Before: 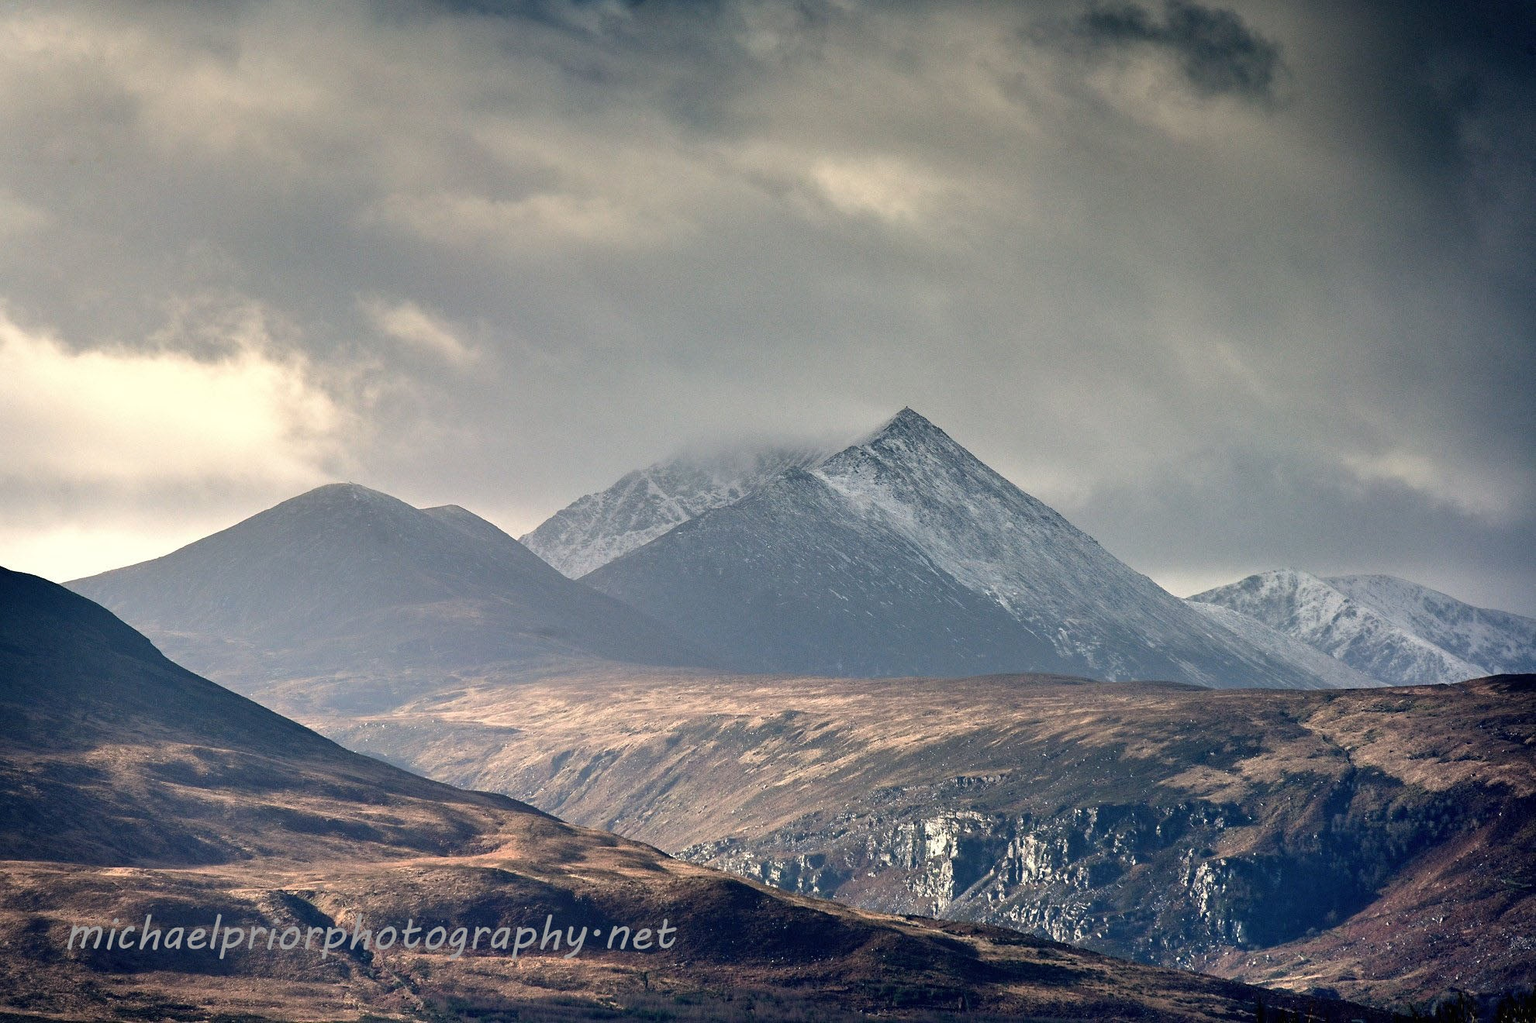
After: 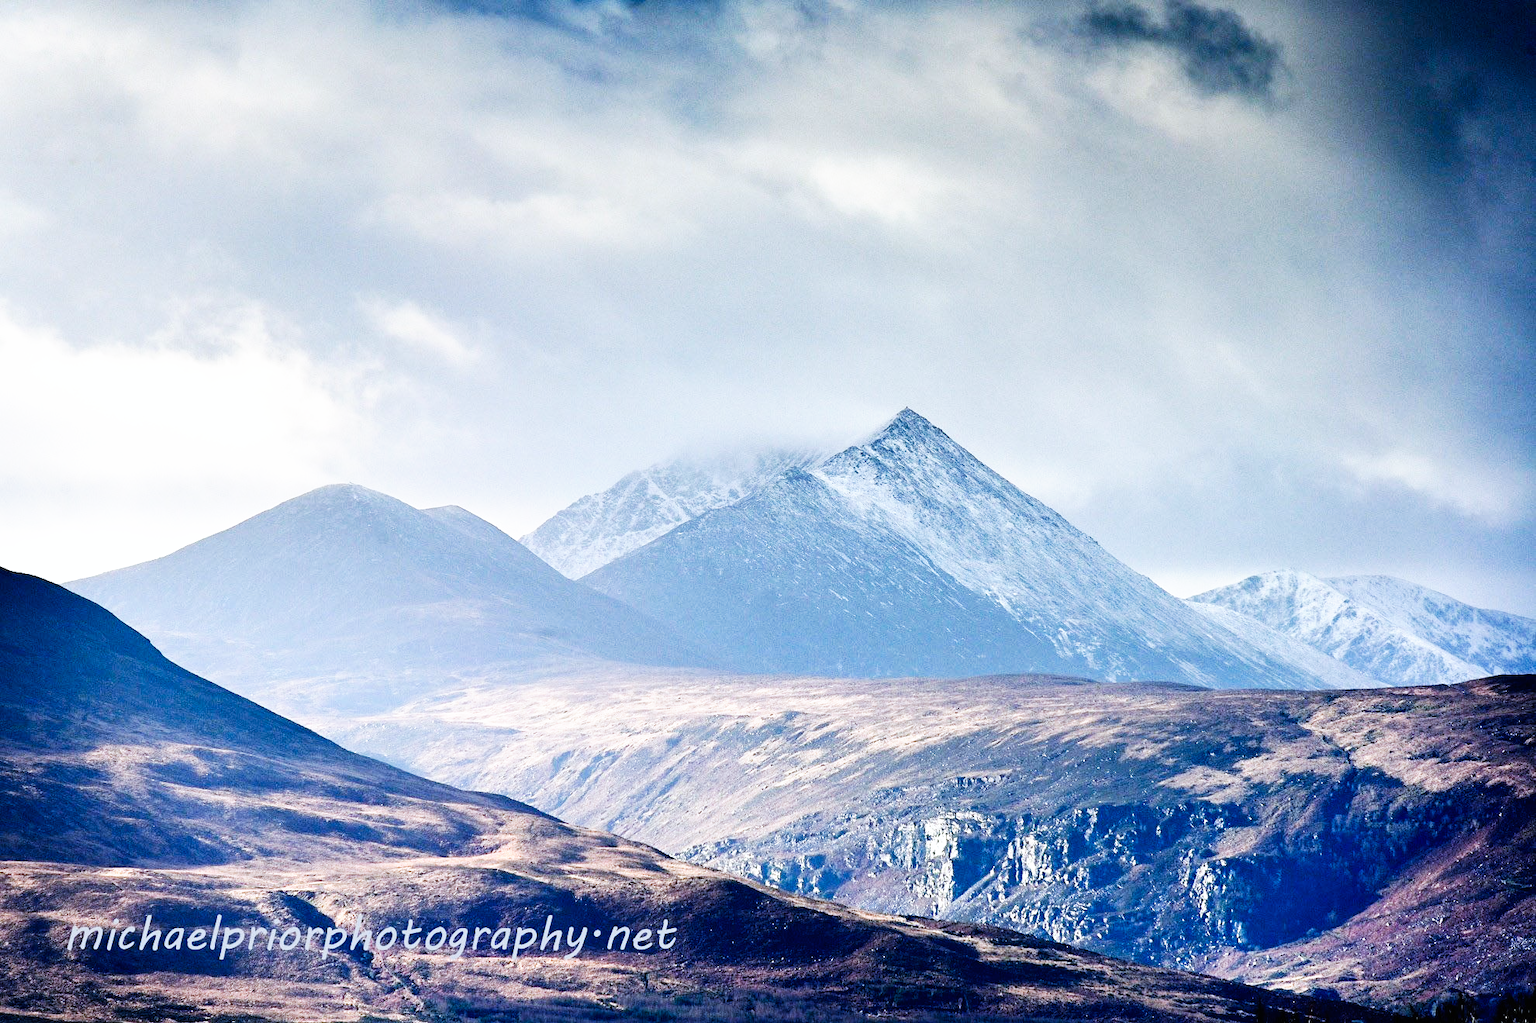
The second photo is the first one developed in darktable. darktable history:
white balance: red 0.926, green 1.003, blue 1.133
color correction: saturation 1.1
base curve: curves: ch0 [(0, 0) (0.007, 0.004) (0.027, 0.03) (0.046, 0.07) (0.207, 0.54) (0.442, 0.872) (0.673, 0.972) (1, 1)], preserve colors none
